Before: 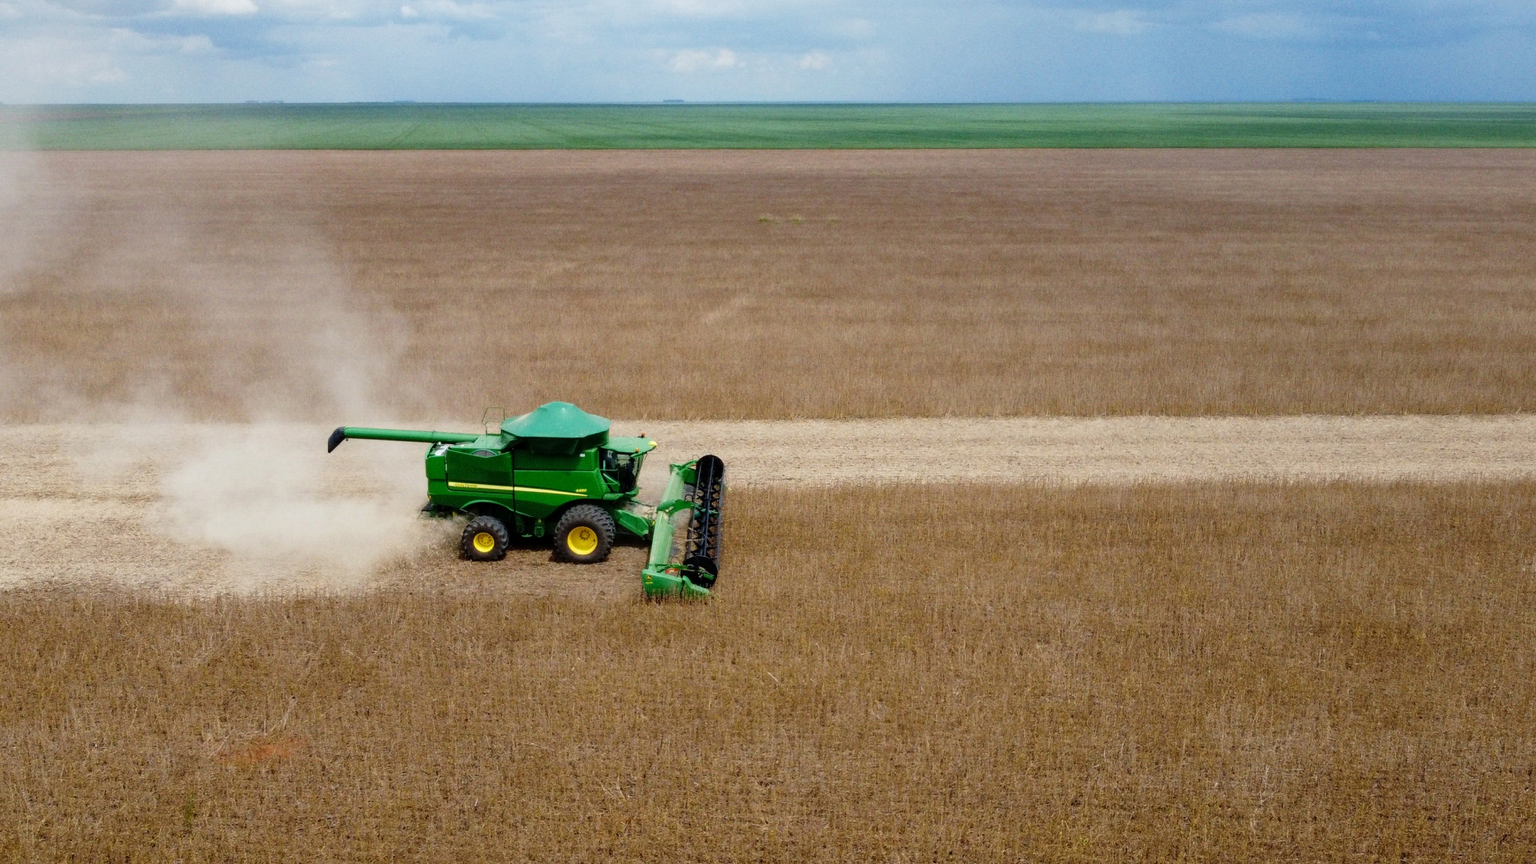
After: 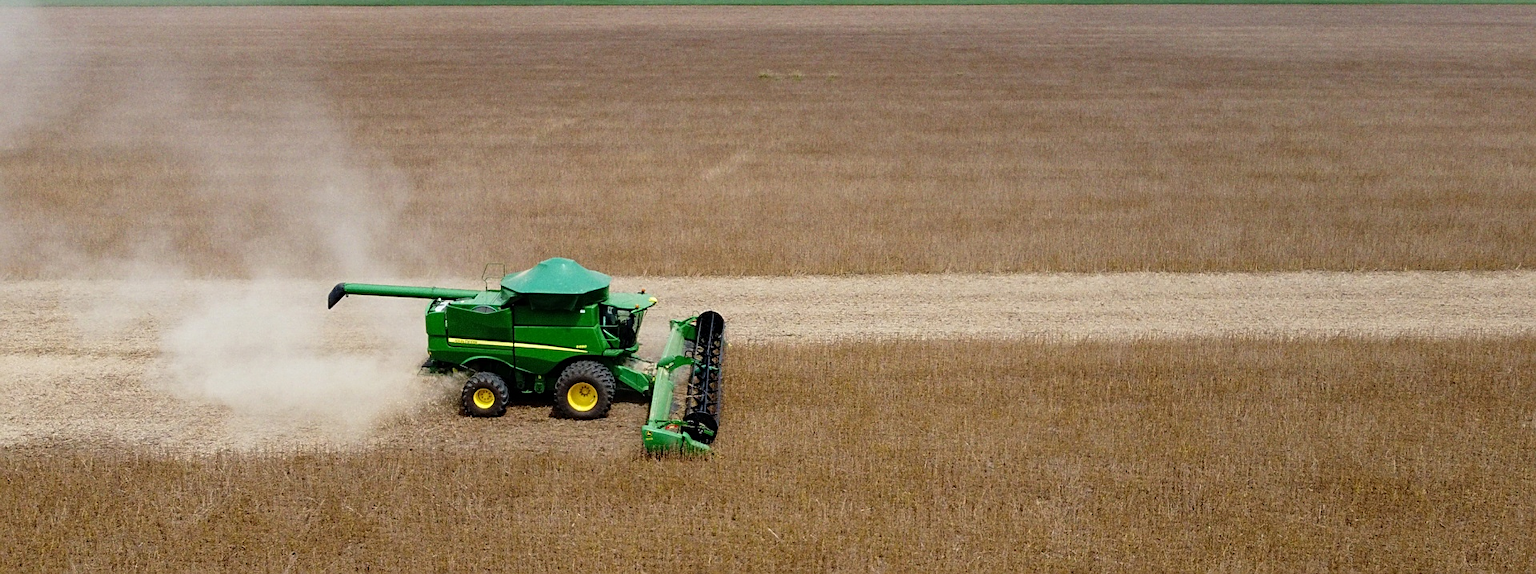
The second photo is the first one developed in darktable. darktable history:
sharpen: on, module defaults
crop: top 16.727%, bottom 16.727%
